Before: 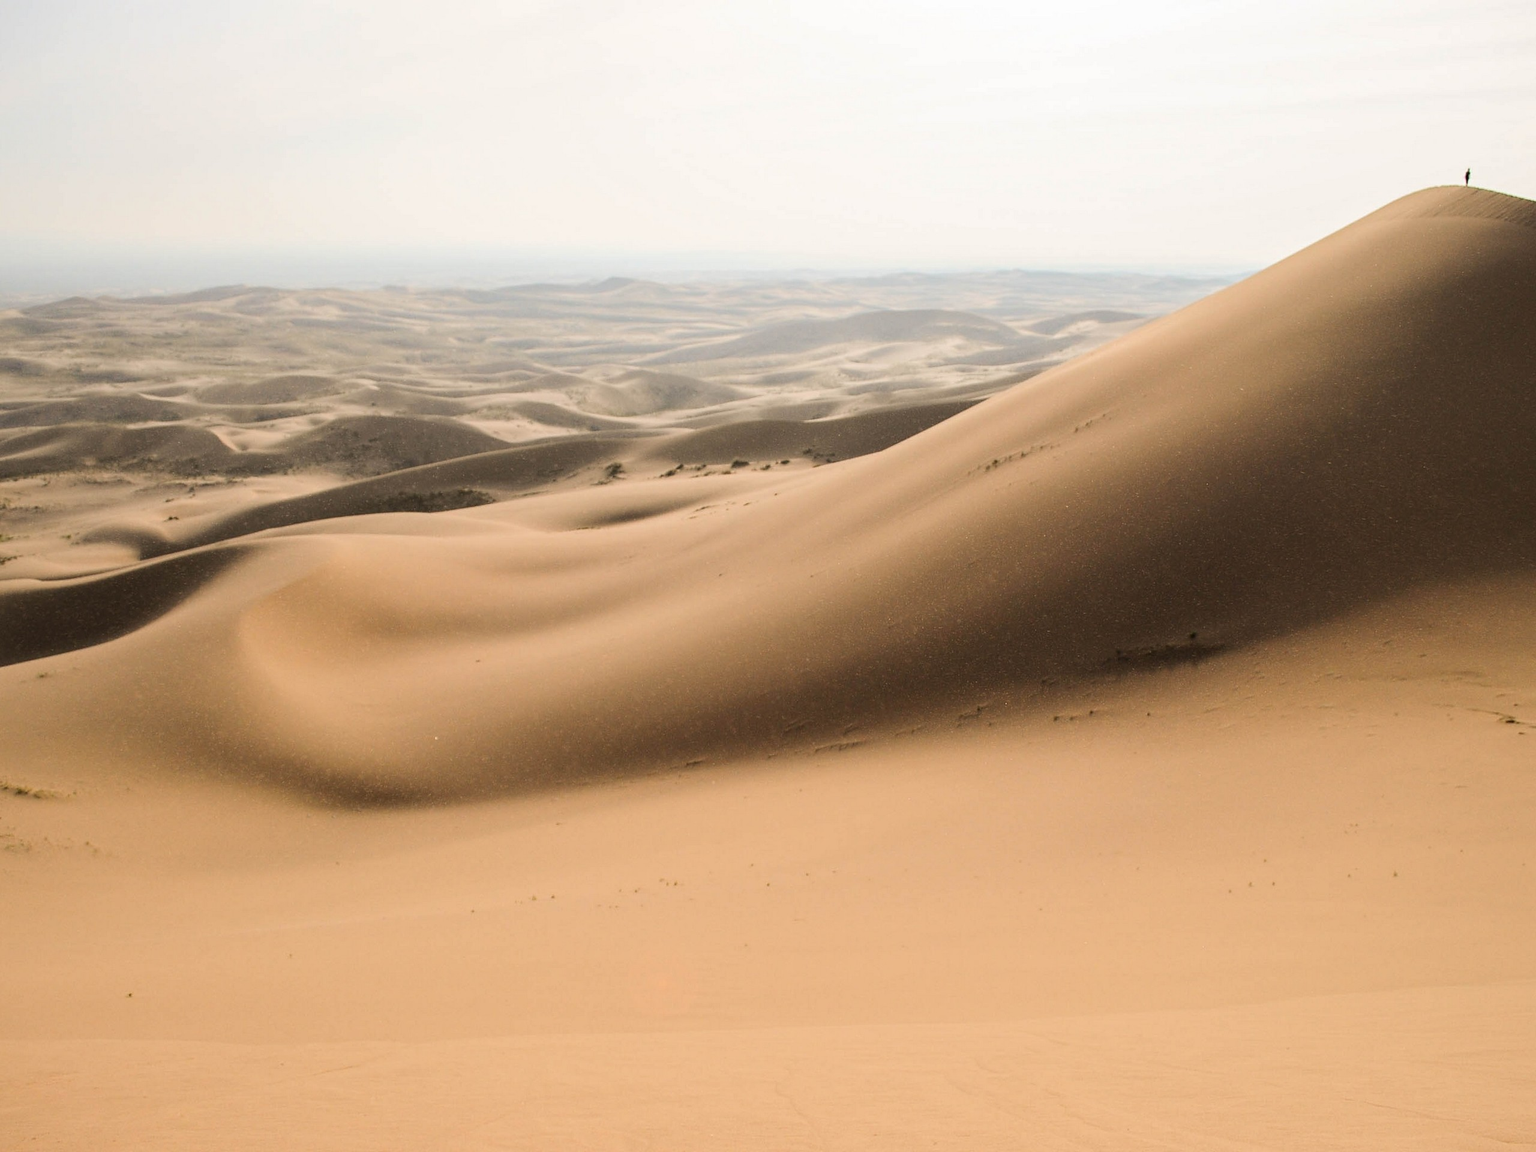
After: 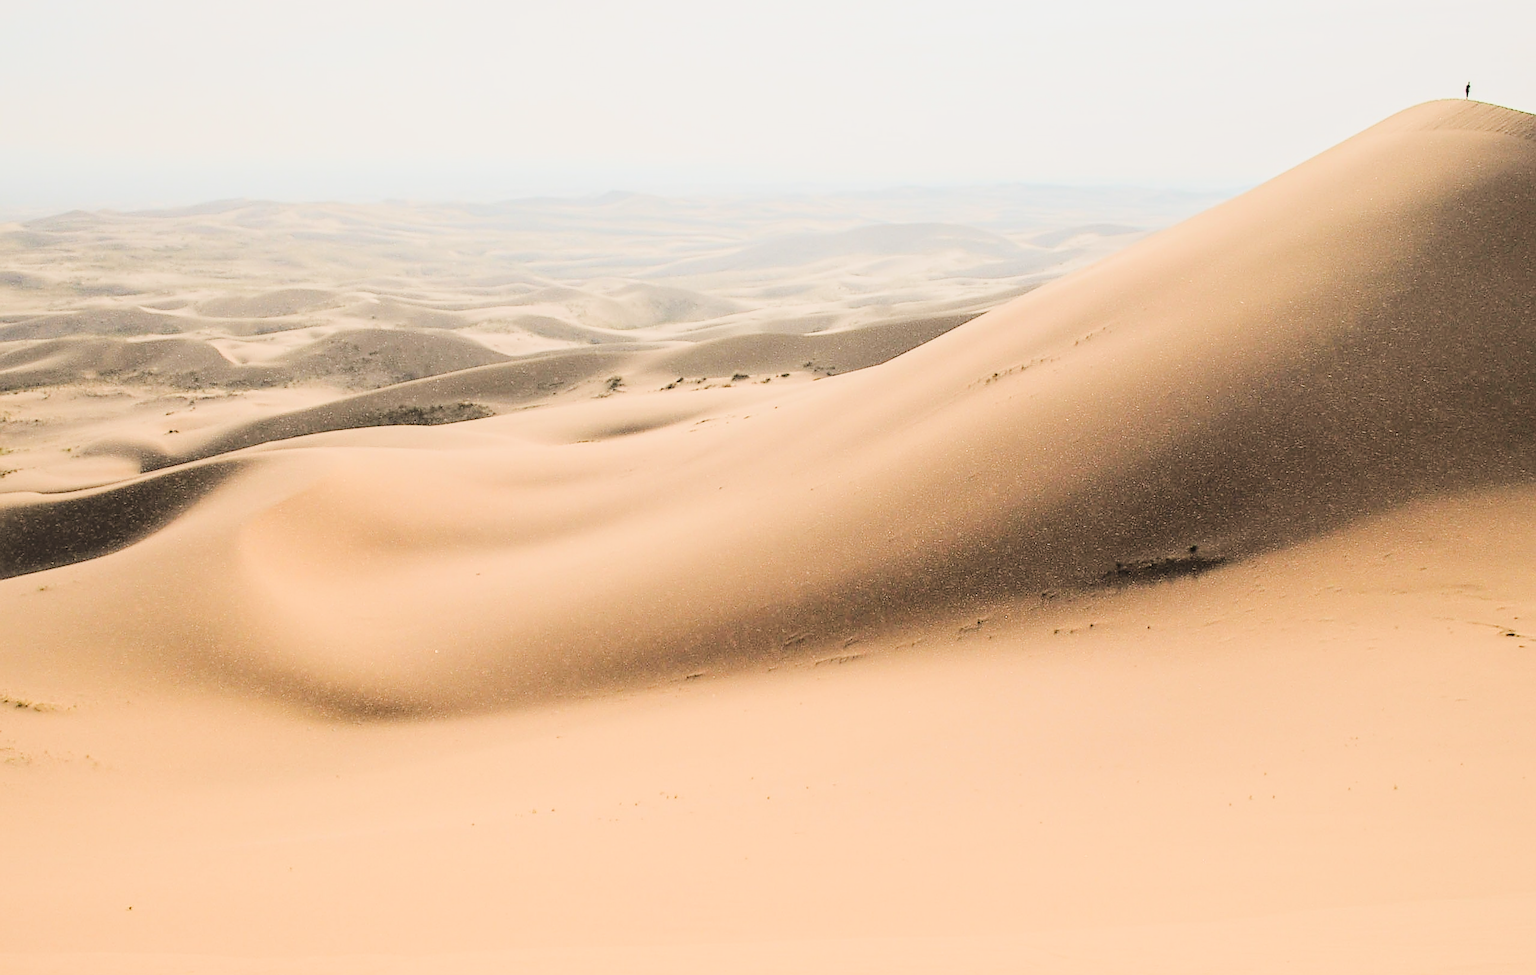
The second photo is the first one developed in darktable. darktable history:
exposure: black level correction -0.002, exposure 1.109 EV, compensate exposure bias true, compensate highlight preservation false
local contrast: detail 109%
tone curve: curves: ch0 [(0, 0) (0.003, 0.03) (0.011, 0.032) (0.025, 0.035) (0.044, 0.038) (0.069, 0.041) (0.1, 0.058) (0.136, 0.091) (0.177, 0.133) (0.224, 0.181) (0.277, 0.268) (0.335, 0.363) (0.399, 0.461) (0.468, 0.554) (0.543, 0.633) (0.623, 0.709) (0.709, 0.784) (0.801, 0.869) (0.898, 0.938) (1, 1)], color space Lab, linked channels, preserve colors none
contrast brightness saturation: saturation -0.05
crop: top 7.599%, bottom 7.748%
sharpen: radius 1.379, amount 1.234, threshold 0.82
filmic rgb: black relative exposure -6.81 EV, white relative exposure 5.85 EV, hardness 2.68, iterations of high-quality reconstruction 0
